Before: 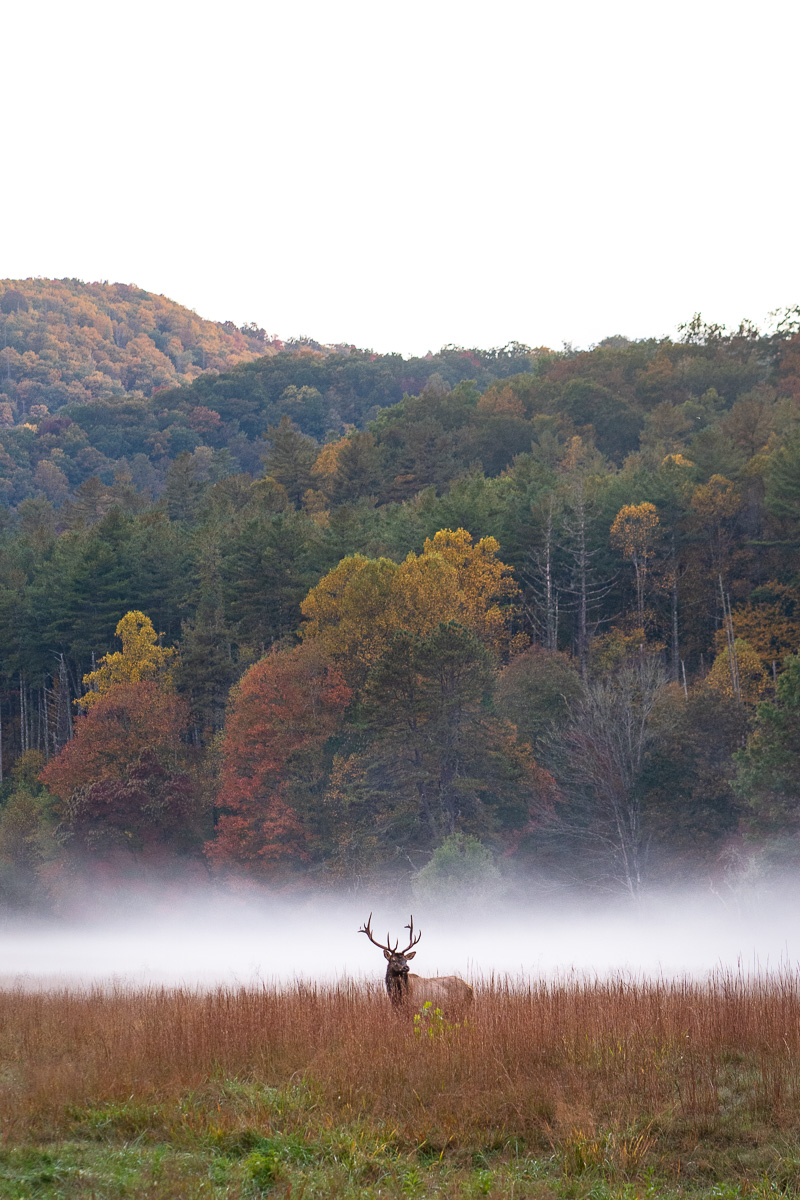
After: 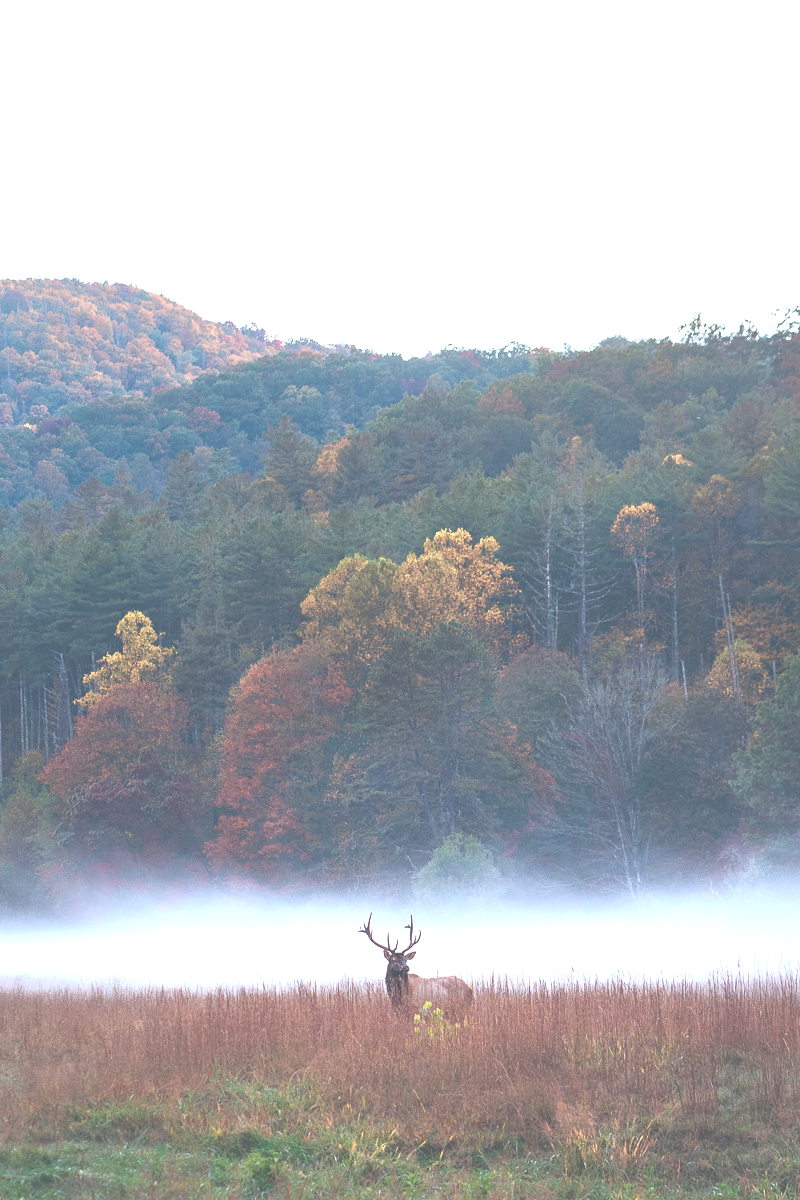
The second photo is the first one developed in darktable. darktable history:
exposure: black level correction -0.071, exposure 0.5 EV, compensate highlight preservation false
color zones: curves: ch0 [(0.018, 0.548) (0.197, 0.654) (0.425, 0.447) (0.605, 0.658) (0.732, 0.579)]; ch1 [(0.105, 0.531) (0.224, 0.531) (0.386, 0.39) (0.618, 0.456) (0.732, 0.456) (0.956, 0.421)]; ch2 [(0.039, 0.583) (0.215, 0.465) (0.399, 0.544) (0.465, 0.548) (0.614, 0.447) (0.724, 0.43) (0.882, 0.623) (0.956, 0.632)]
color calibration: output R [0.972, 0.068, -0.094, 0], output G [-0.178, 1.216, -0.086, 0], output B [0.095, -0.136, 0.98, 0], illuminant custom, x 0.371, y 0.381, temperature 4283.16 K
